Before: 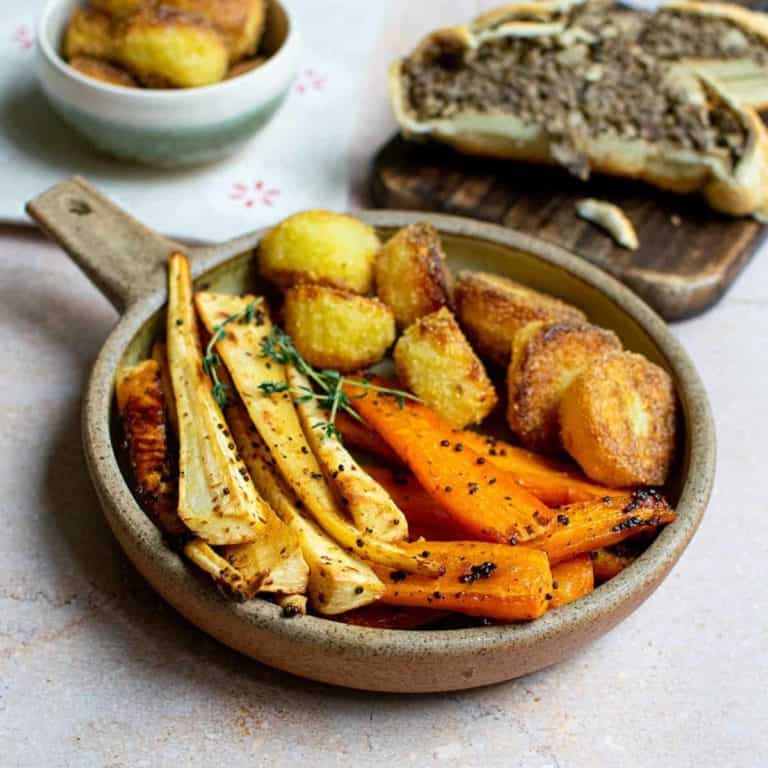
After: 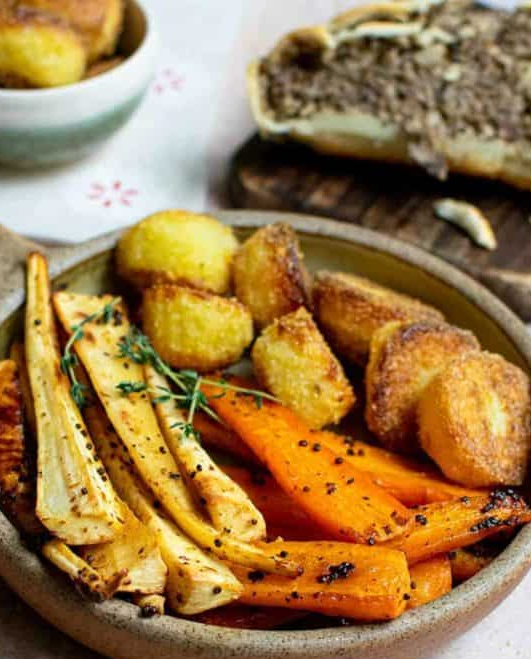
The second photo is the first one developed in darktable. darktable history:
crop: left 18.539%, right 12.267%, bottom 14.158%
